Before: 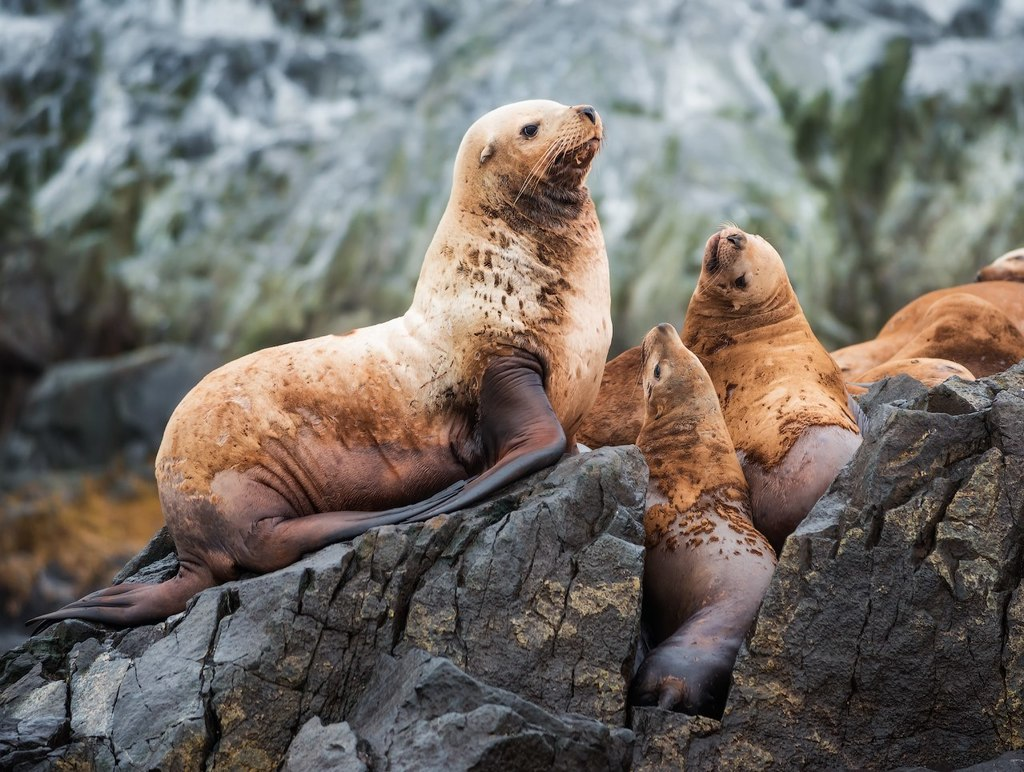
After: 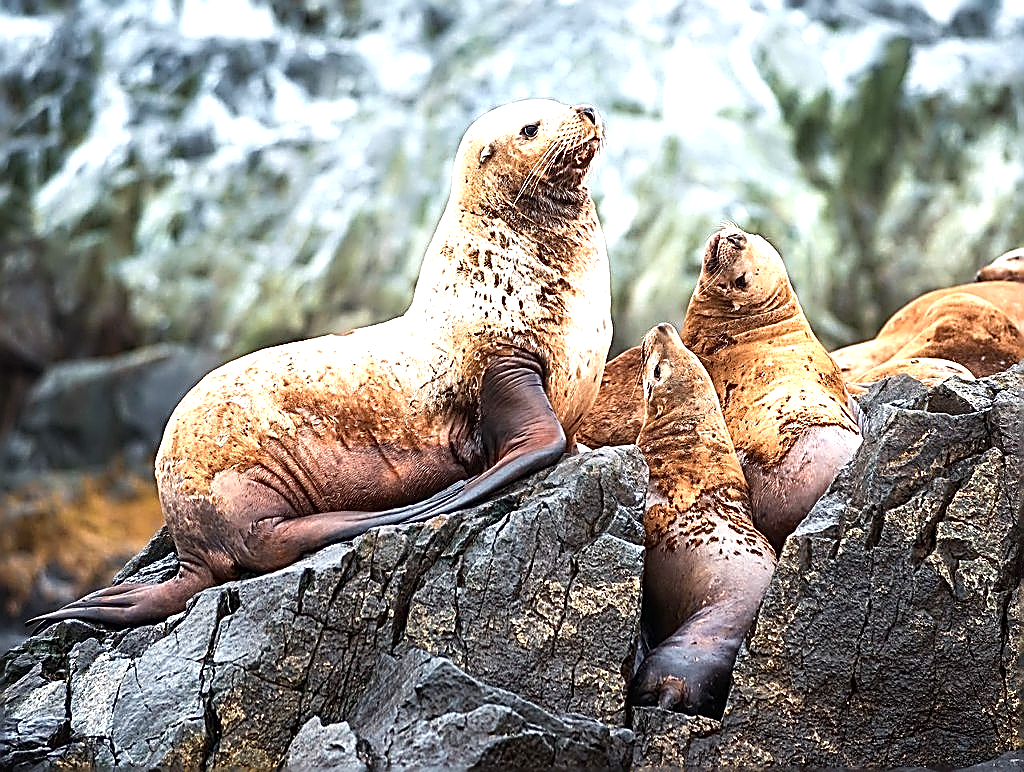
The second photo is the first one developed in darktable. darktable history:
sharpen: amount 2
exposure: black level correction 0, exposure 1.1 EV, compensate exposure bias true, compensate highlight preservation false
contrast brightness saturation: brightness -0.09
